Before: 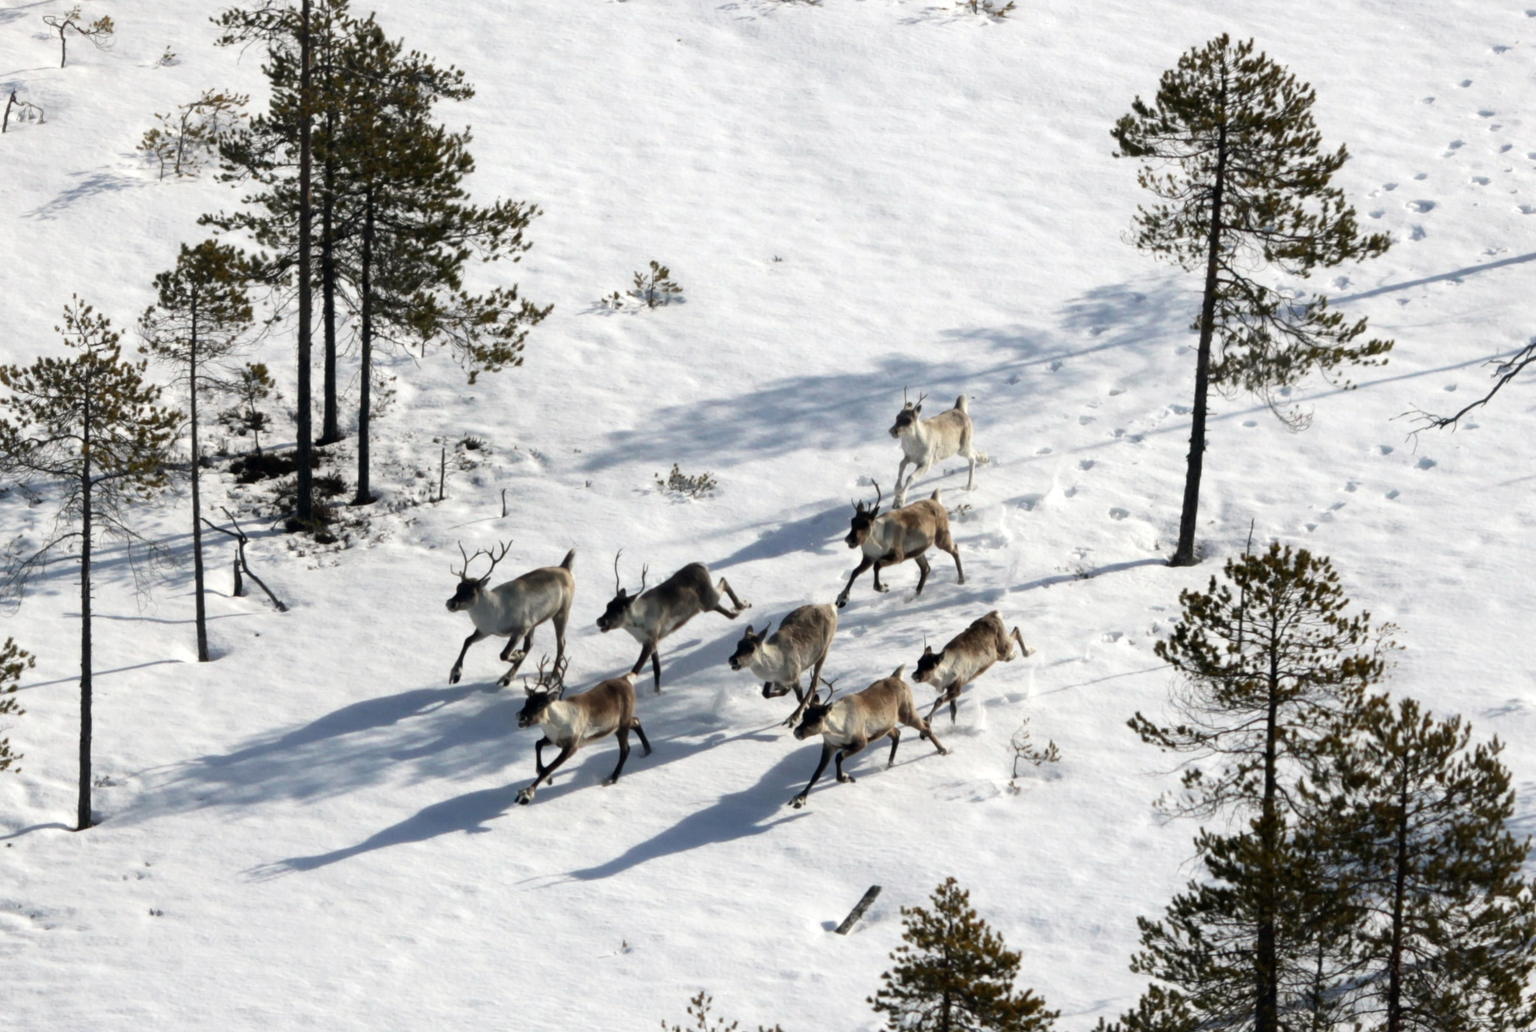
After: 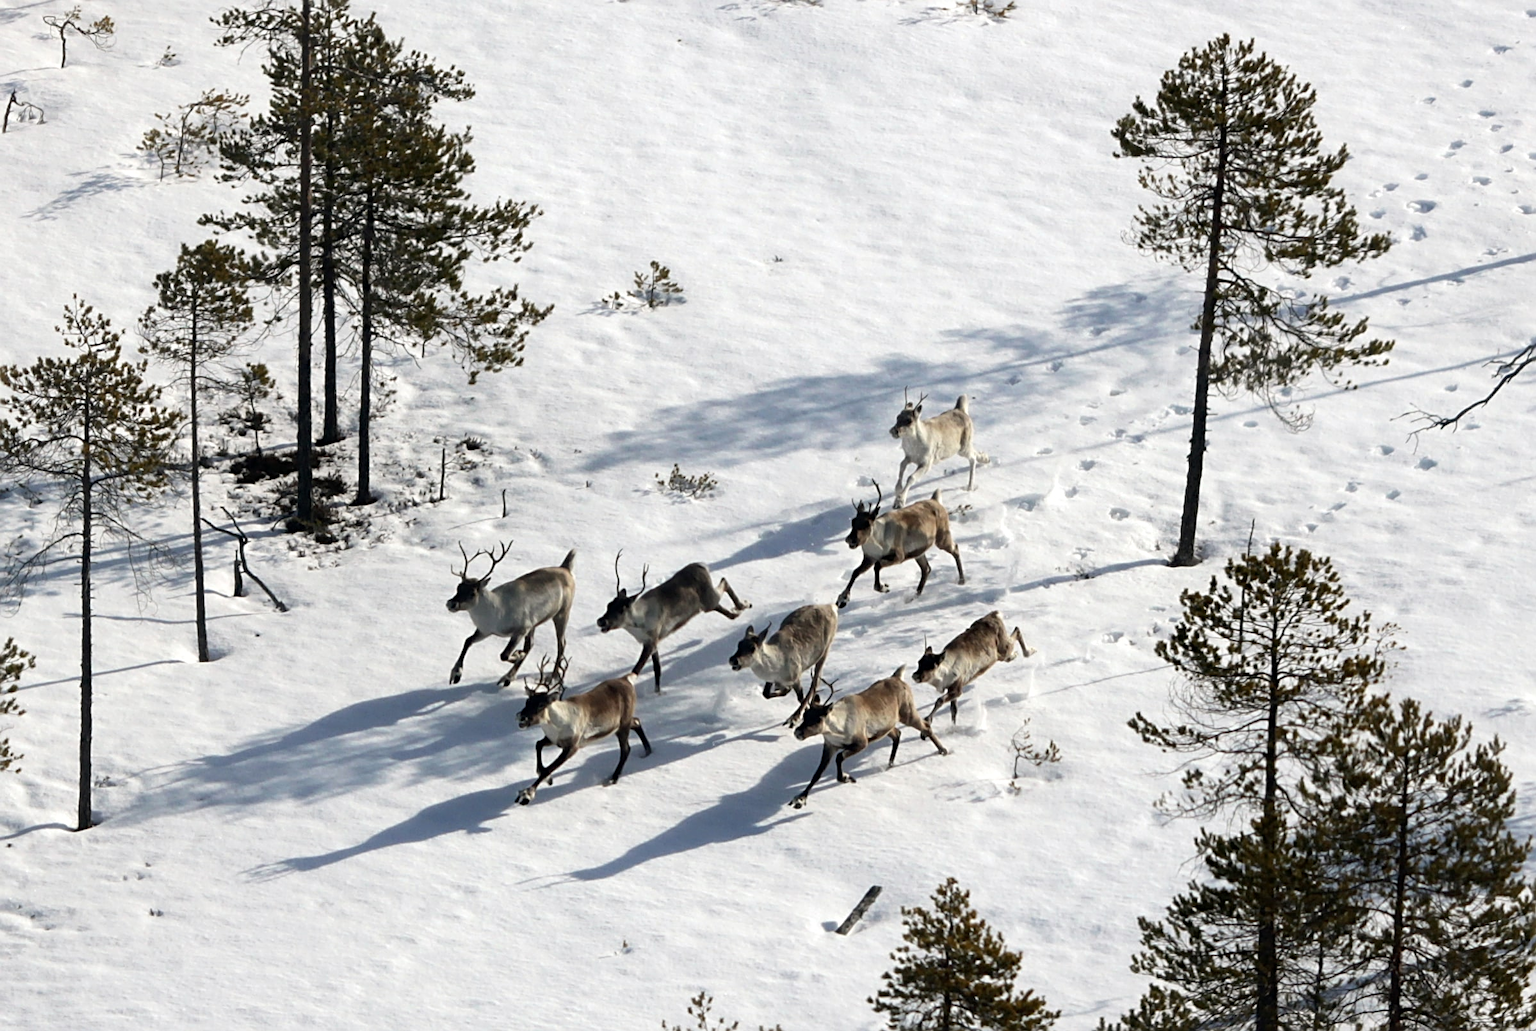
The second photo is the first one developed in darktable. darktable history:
sharpen: radius 2.543, amount 0.636
